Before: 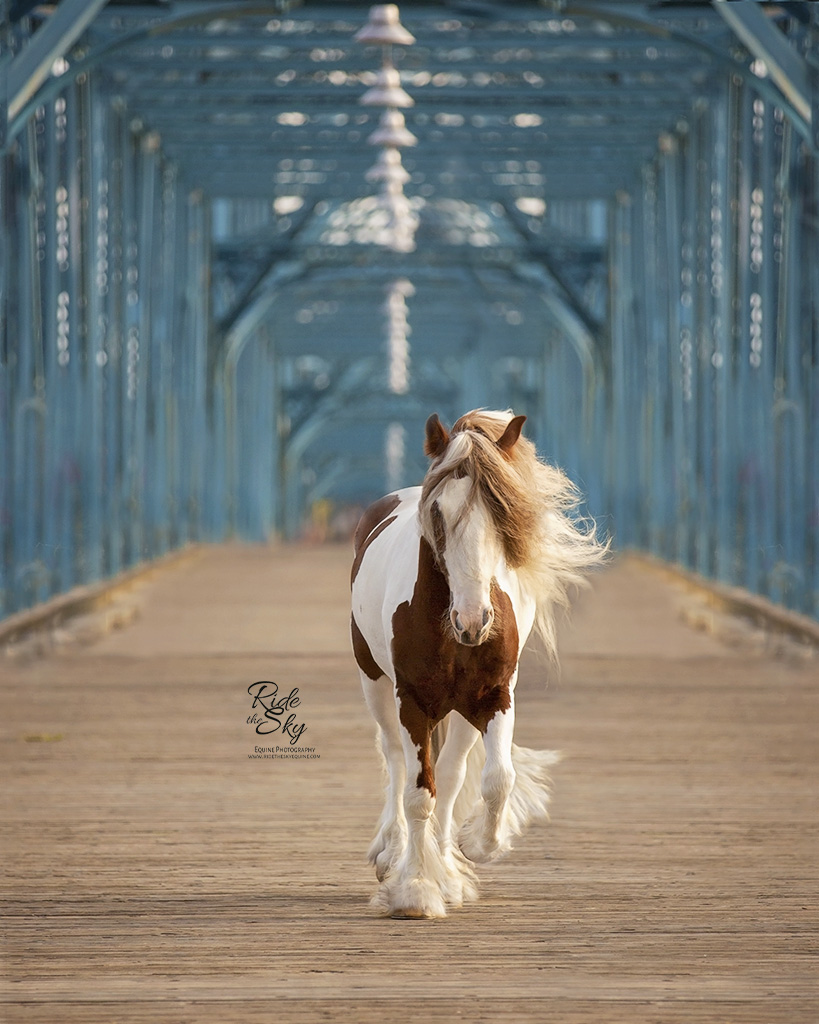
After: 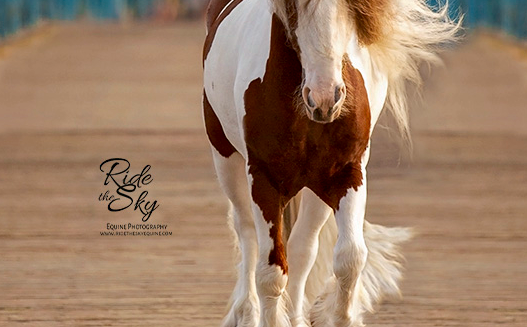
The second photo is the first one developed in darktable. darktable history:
haze removal: compatibility mode true, adaptive false
crop: left 18.091%, top 51.13%, right 17.525%, bottom 16.85%
contrast brightness saturation: brightness -0.09
